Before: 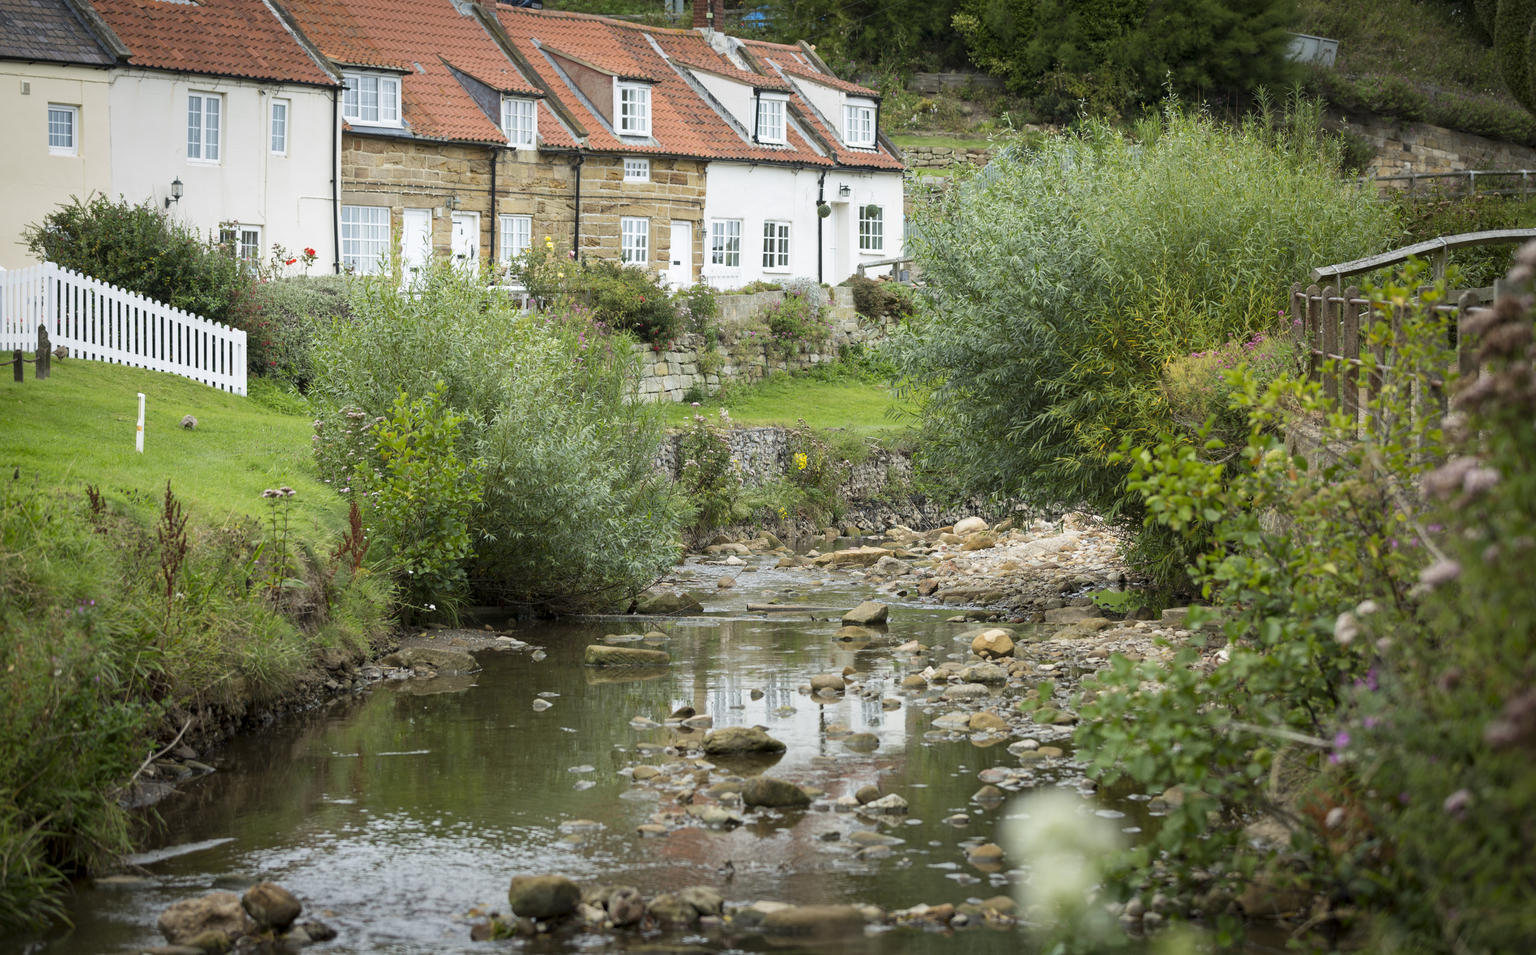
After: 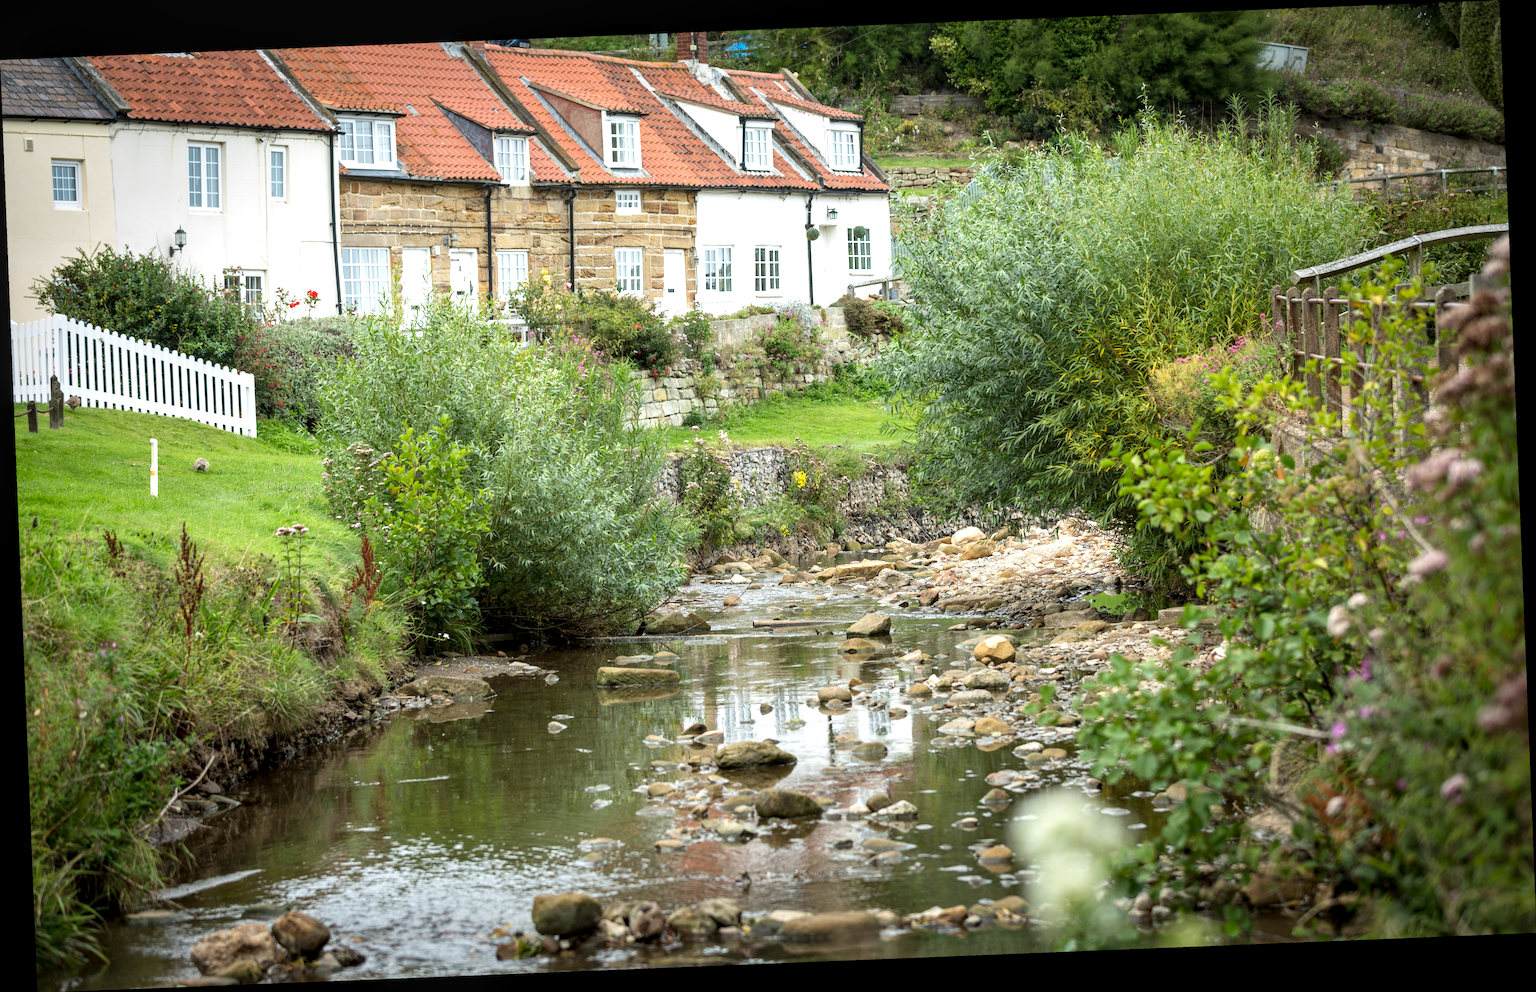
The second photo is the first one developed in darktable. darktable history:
rotate and perspective: rotation -2.29°, automatic cropping off
exposure: black level correction 0.001, exposure 0.5 EV, compensate exposure bias true, compensate highlight preservation false
local contrast: on, module defaults
